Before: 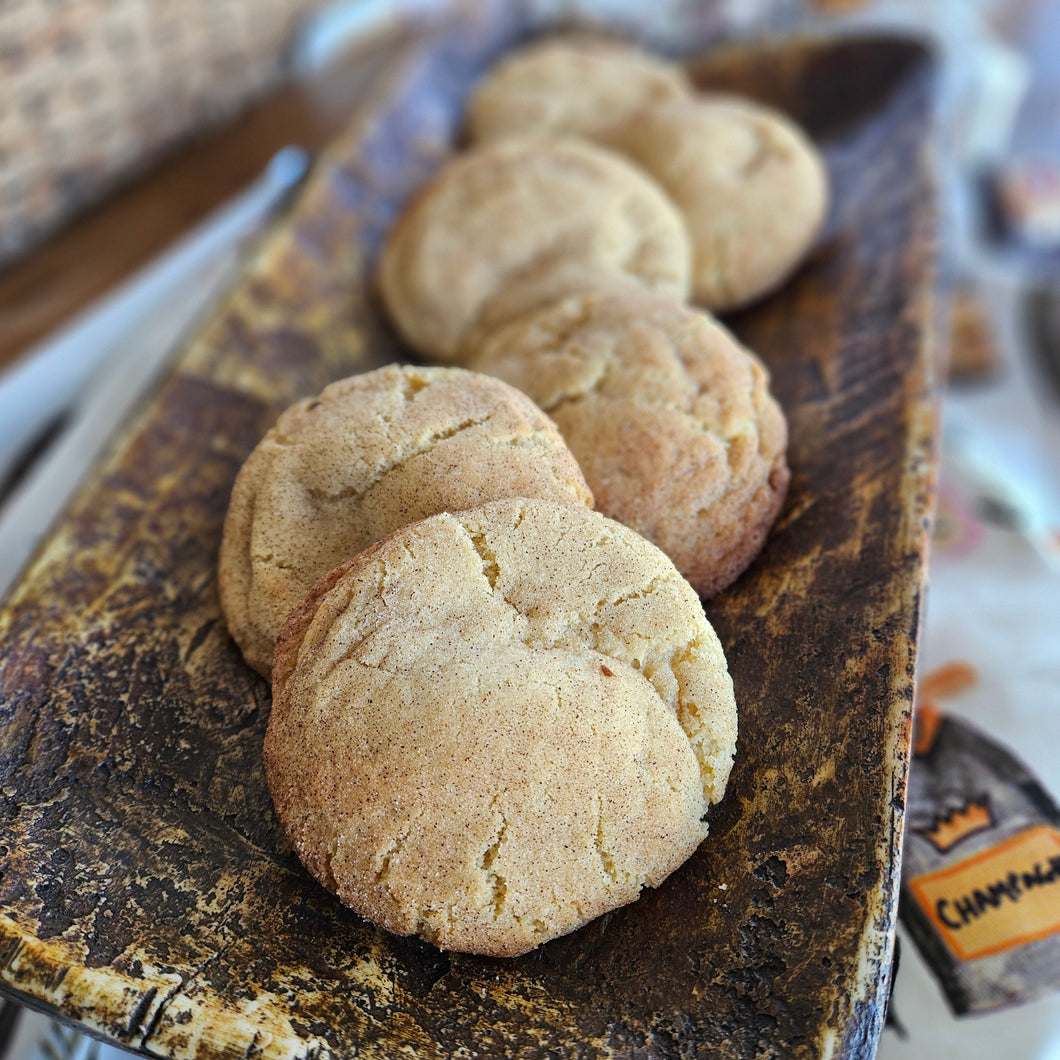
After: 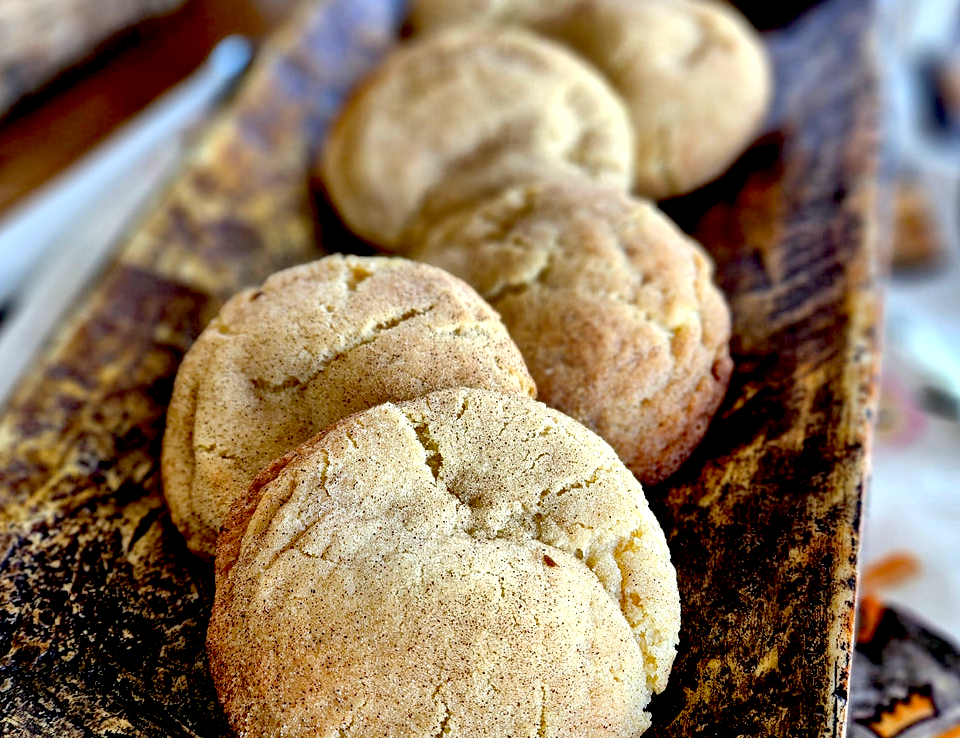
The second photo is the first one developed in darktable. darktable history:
exposure: black level correction 0.04, exposure 0.5 EV, compensate highlight preservation false
crop: left 5.452%, top 10.386%, right 3.747%, bottom 19.491%
shadows and highlights: shadows 24.41, highlights -77.37, soften with gaussian
